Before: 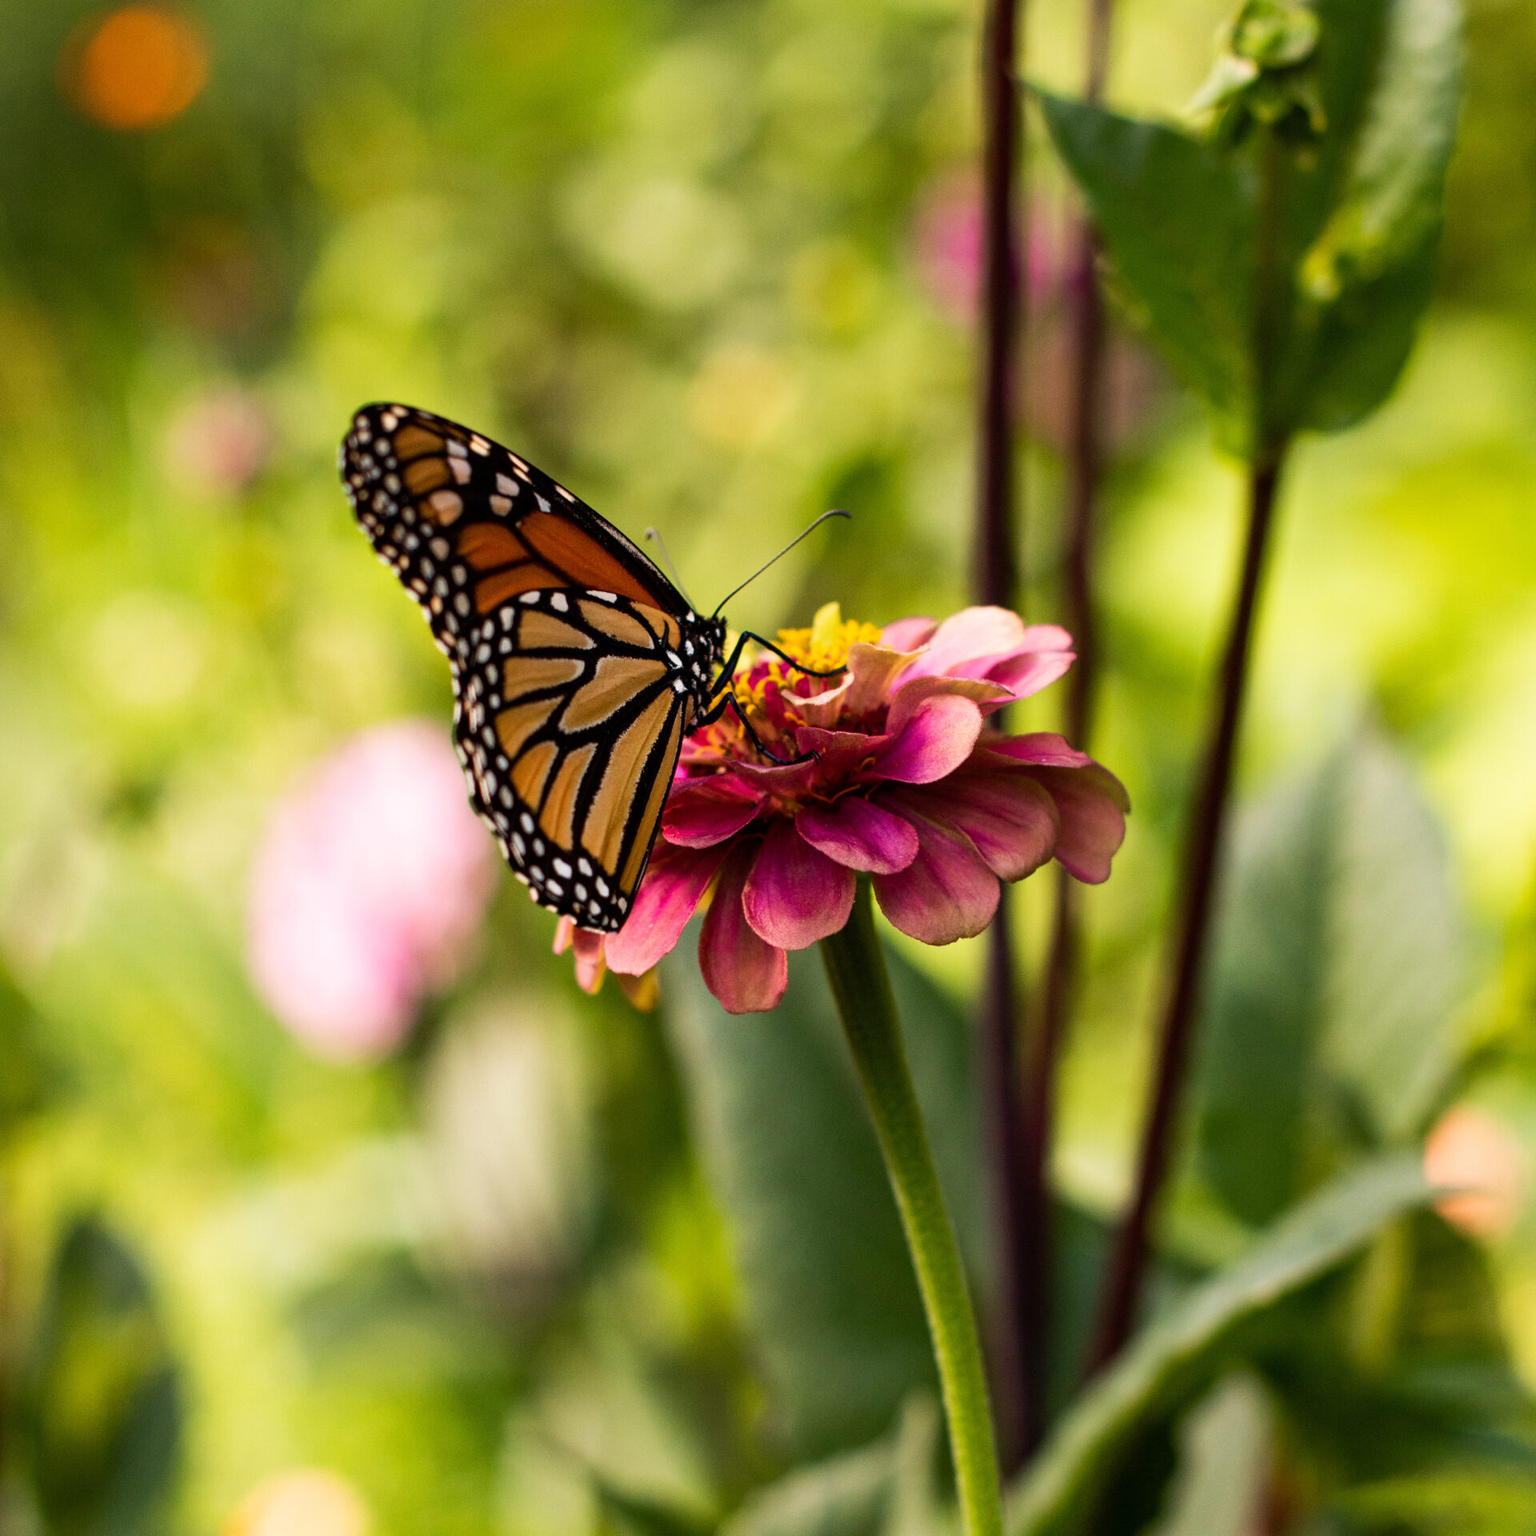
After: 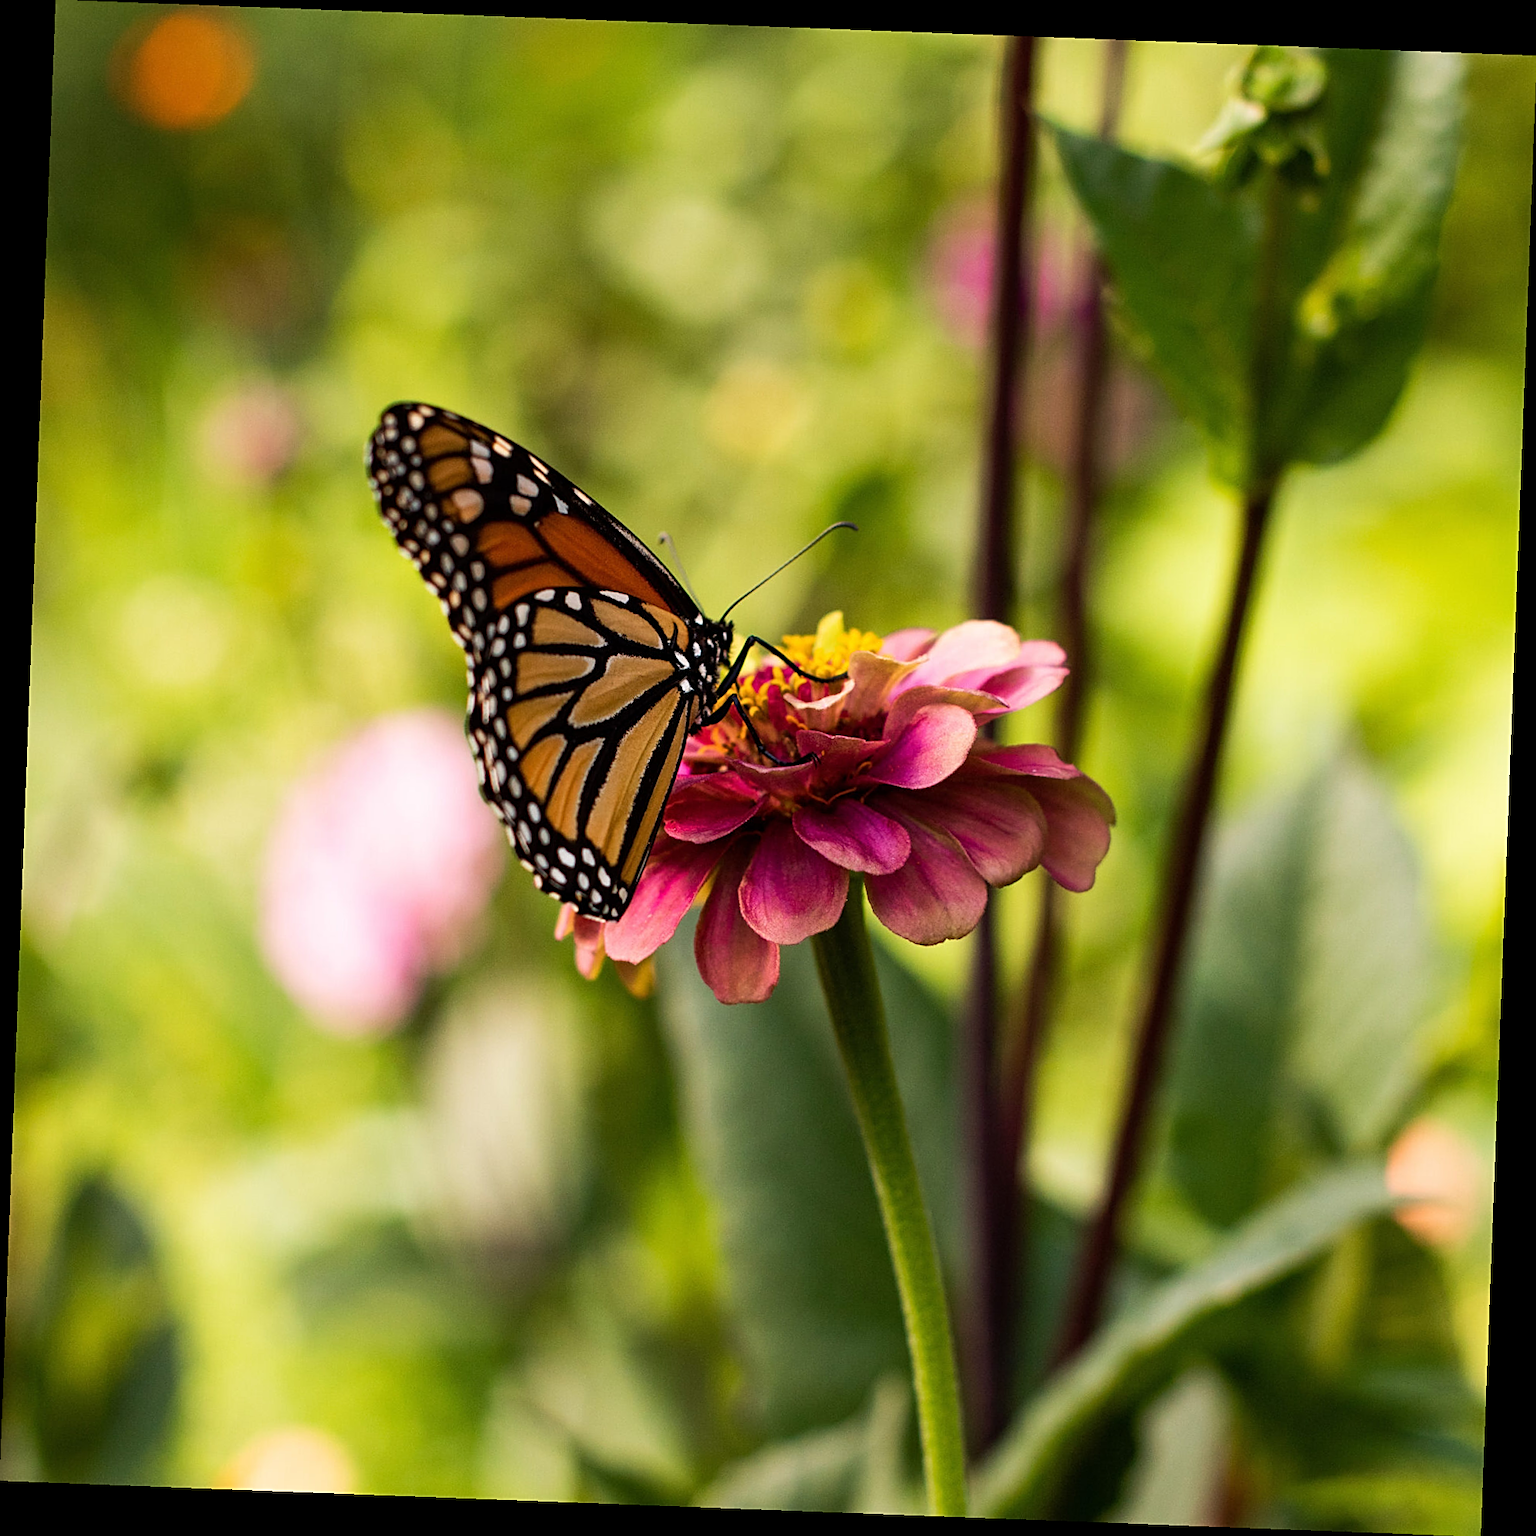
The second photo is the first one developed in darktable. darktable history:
sharpen: on, module defaults
rotate and perspective: rotation 2.17°, automatic cropping off
